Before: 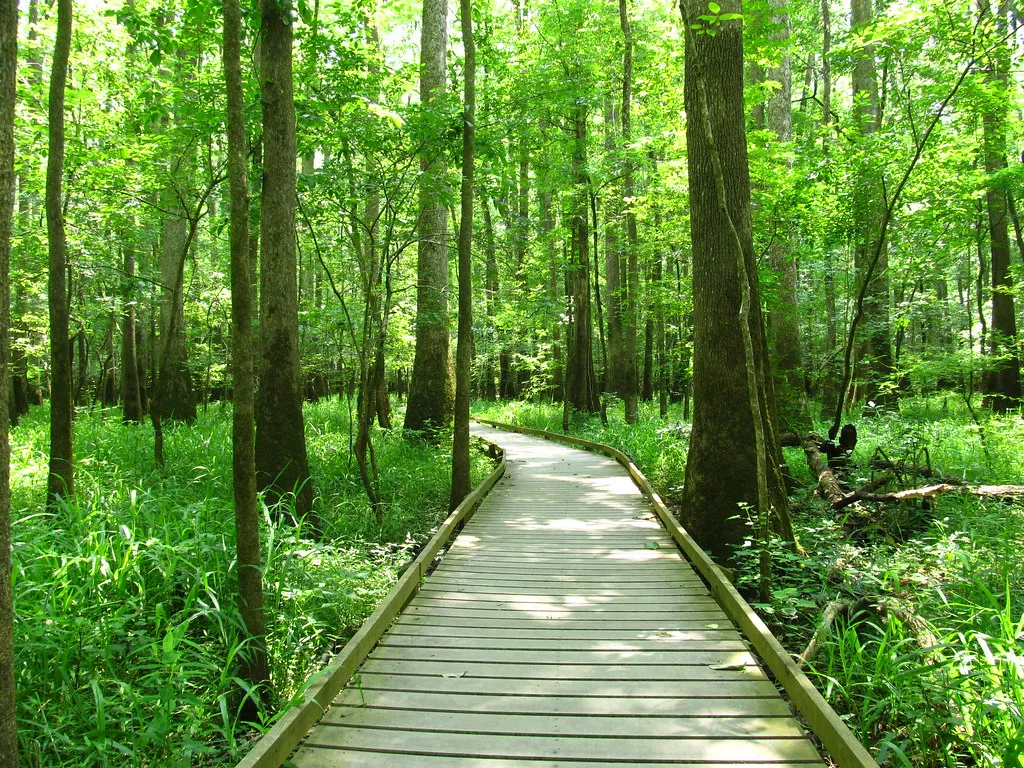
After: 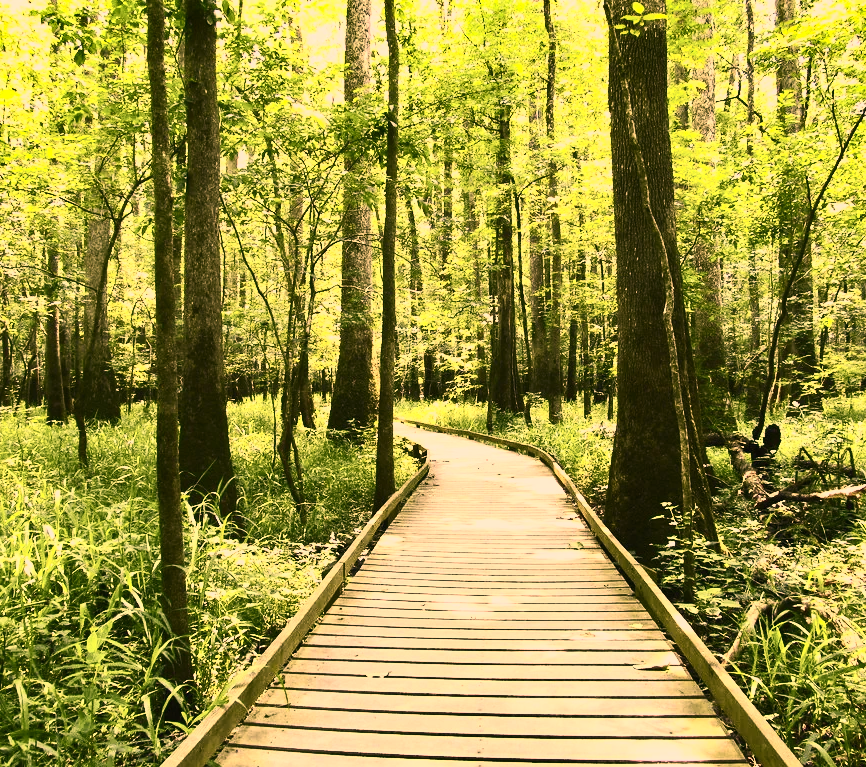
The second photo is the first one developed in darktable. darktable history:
color correction: highlights a* 39.54, highlights b* 39.73, saturation 0.689
shadows and highlights: shadows 52.43, soften with gaussian
crop: left 7.489%, right 7.852%
contrast brightness saturation: contrast 0.612, brightness 0.322, saturation 0.148
